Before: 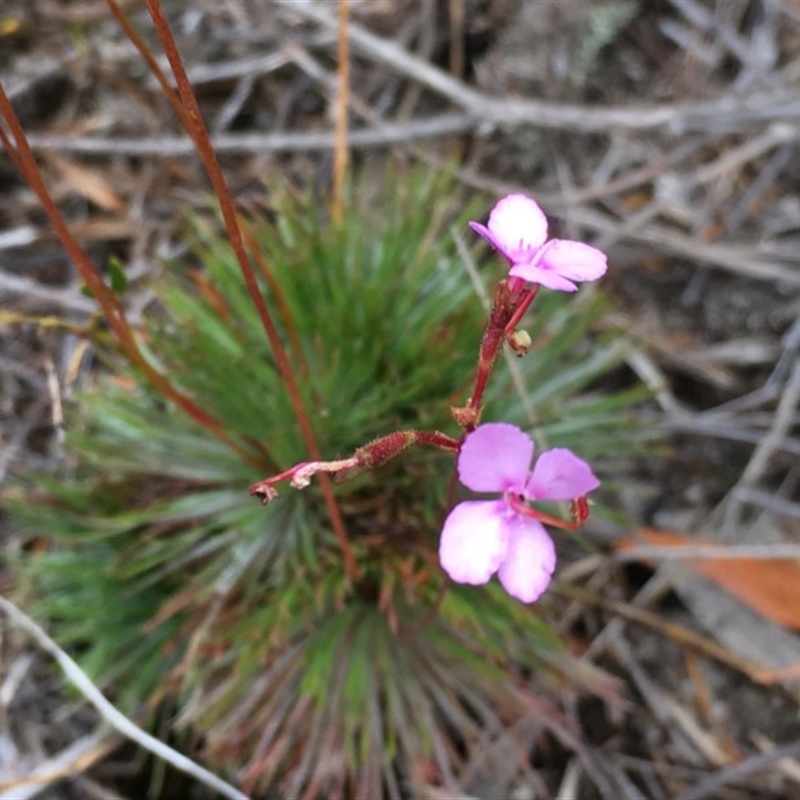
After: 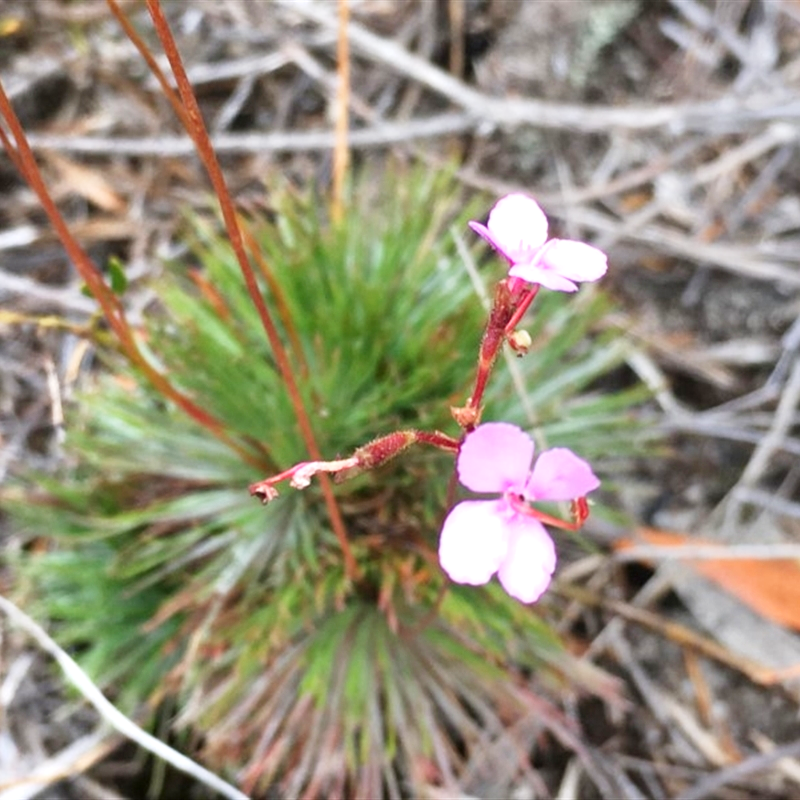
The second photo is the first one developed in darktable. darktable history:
tone curve: curves: ch0 [(0, 0) (0.739, 0.837) (1, 1)]; ch1 [(0, 0) (0.226, 0.261) (0.383, 0.397) (0.462, 0.473) (0.498, 0.502) (0.521, 0.52) (0.578, 0.57) (1, 1)]; ch2 [(0, 0) (0.438, 0.456) (0.5, 0.5) (0.547, 0.557) (0.597, 0.58) (0.629, 0.603) (1, 1)], preserve colors none
exposure: exposure 0.566 EV, compensate exposure bias true, compensate highlight preservation false
